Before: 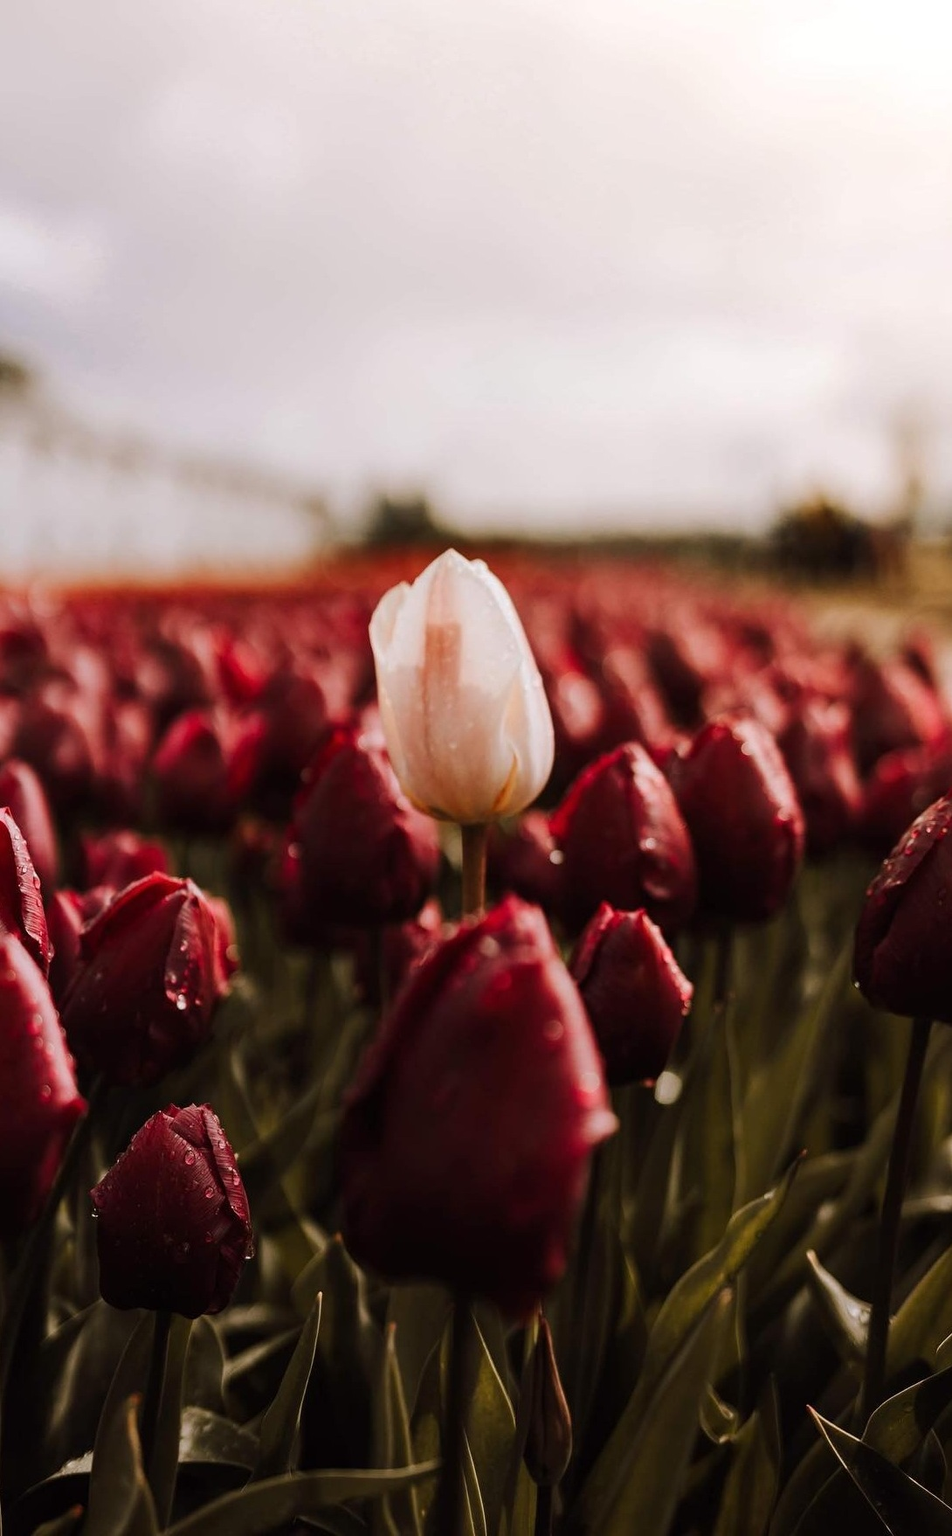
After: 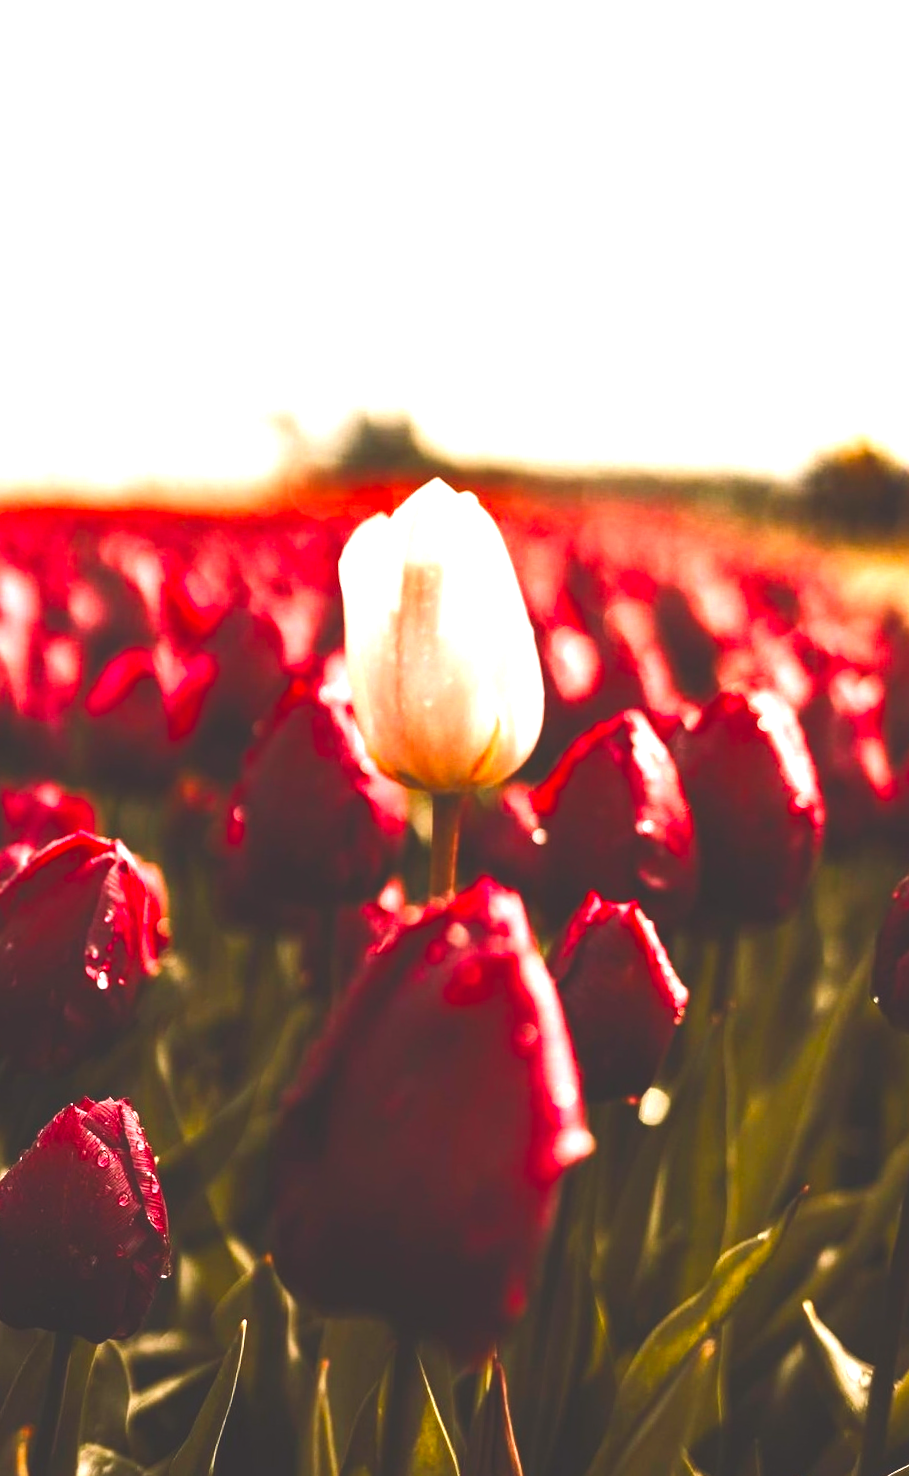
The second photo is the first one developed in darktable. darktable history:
exposure: exposure 0.737 EV, compensate highlight preservation false
contrast brightness saturation: contrast 0.044, saturation 0.161
crop and rotate: angle -2.9°, left 5.109%, top 5.172%, right 4.712%, bottom 4.107%
color balance rgb: global offset › luminance 1.974%, perceptual saturation grading › global saturation 20%, perceptual saturation grading › highlights -25.889%, perceptual saturation grading › shadows 24.964%, perceptual brilliance grading › highlights 46.904%, perceptual brilliance grading › mid-tones 22.135%, perceptual brilliance grading › shadows -6.022%, contrast -29.41%
